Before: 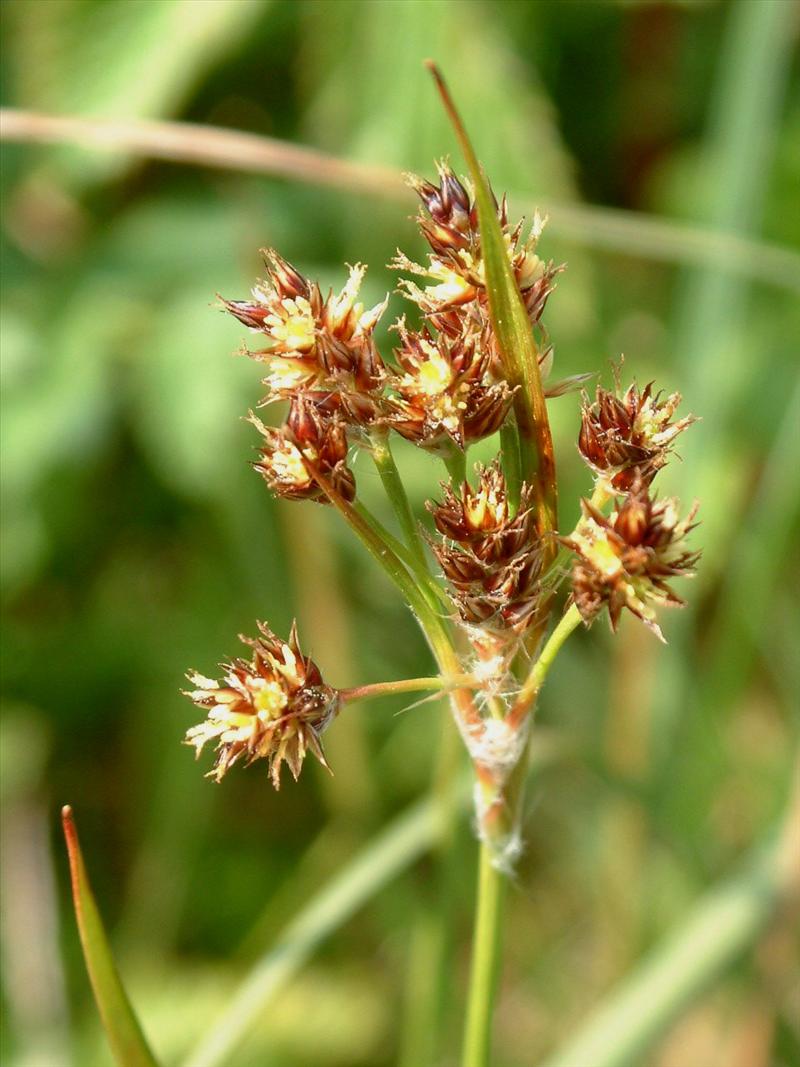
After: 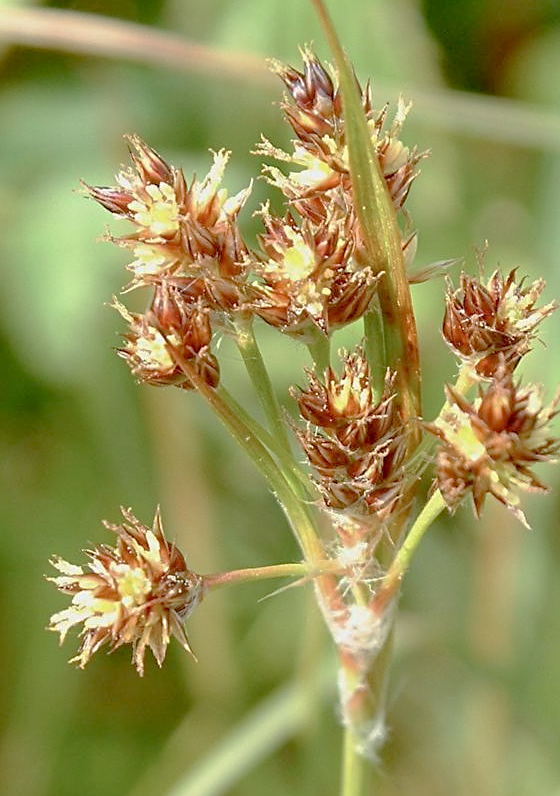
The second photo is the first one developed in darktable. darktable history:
crop and rotate: left 17.063%, top 10.723%, right 12.859%, bottom 14.673%
tone curve: curves: ch0 [(0, 0) (0.004, 0.008) (0.077, 0.156) (0.169, 0.29) (0.774, 0.774) (1, 1)], preserve colors none
sharpen: on, module defaults
